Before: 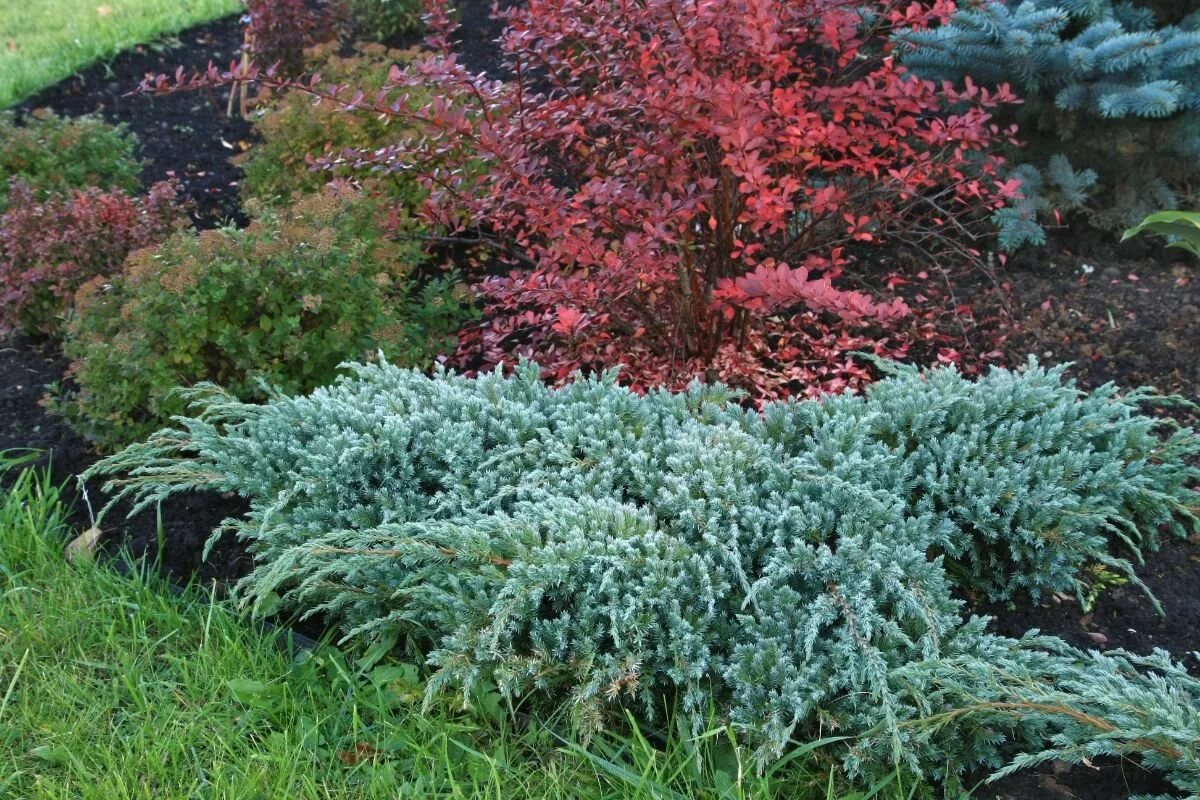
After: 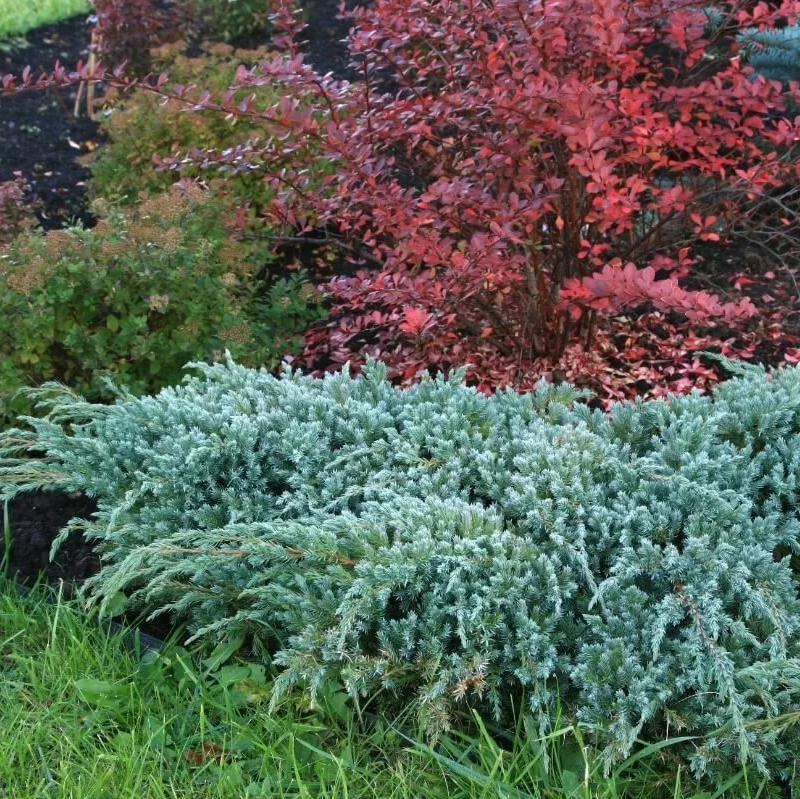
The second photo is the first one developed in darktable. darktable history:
crop and rotate: left 12.829%, right 20.489%
